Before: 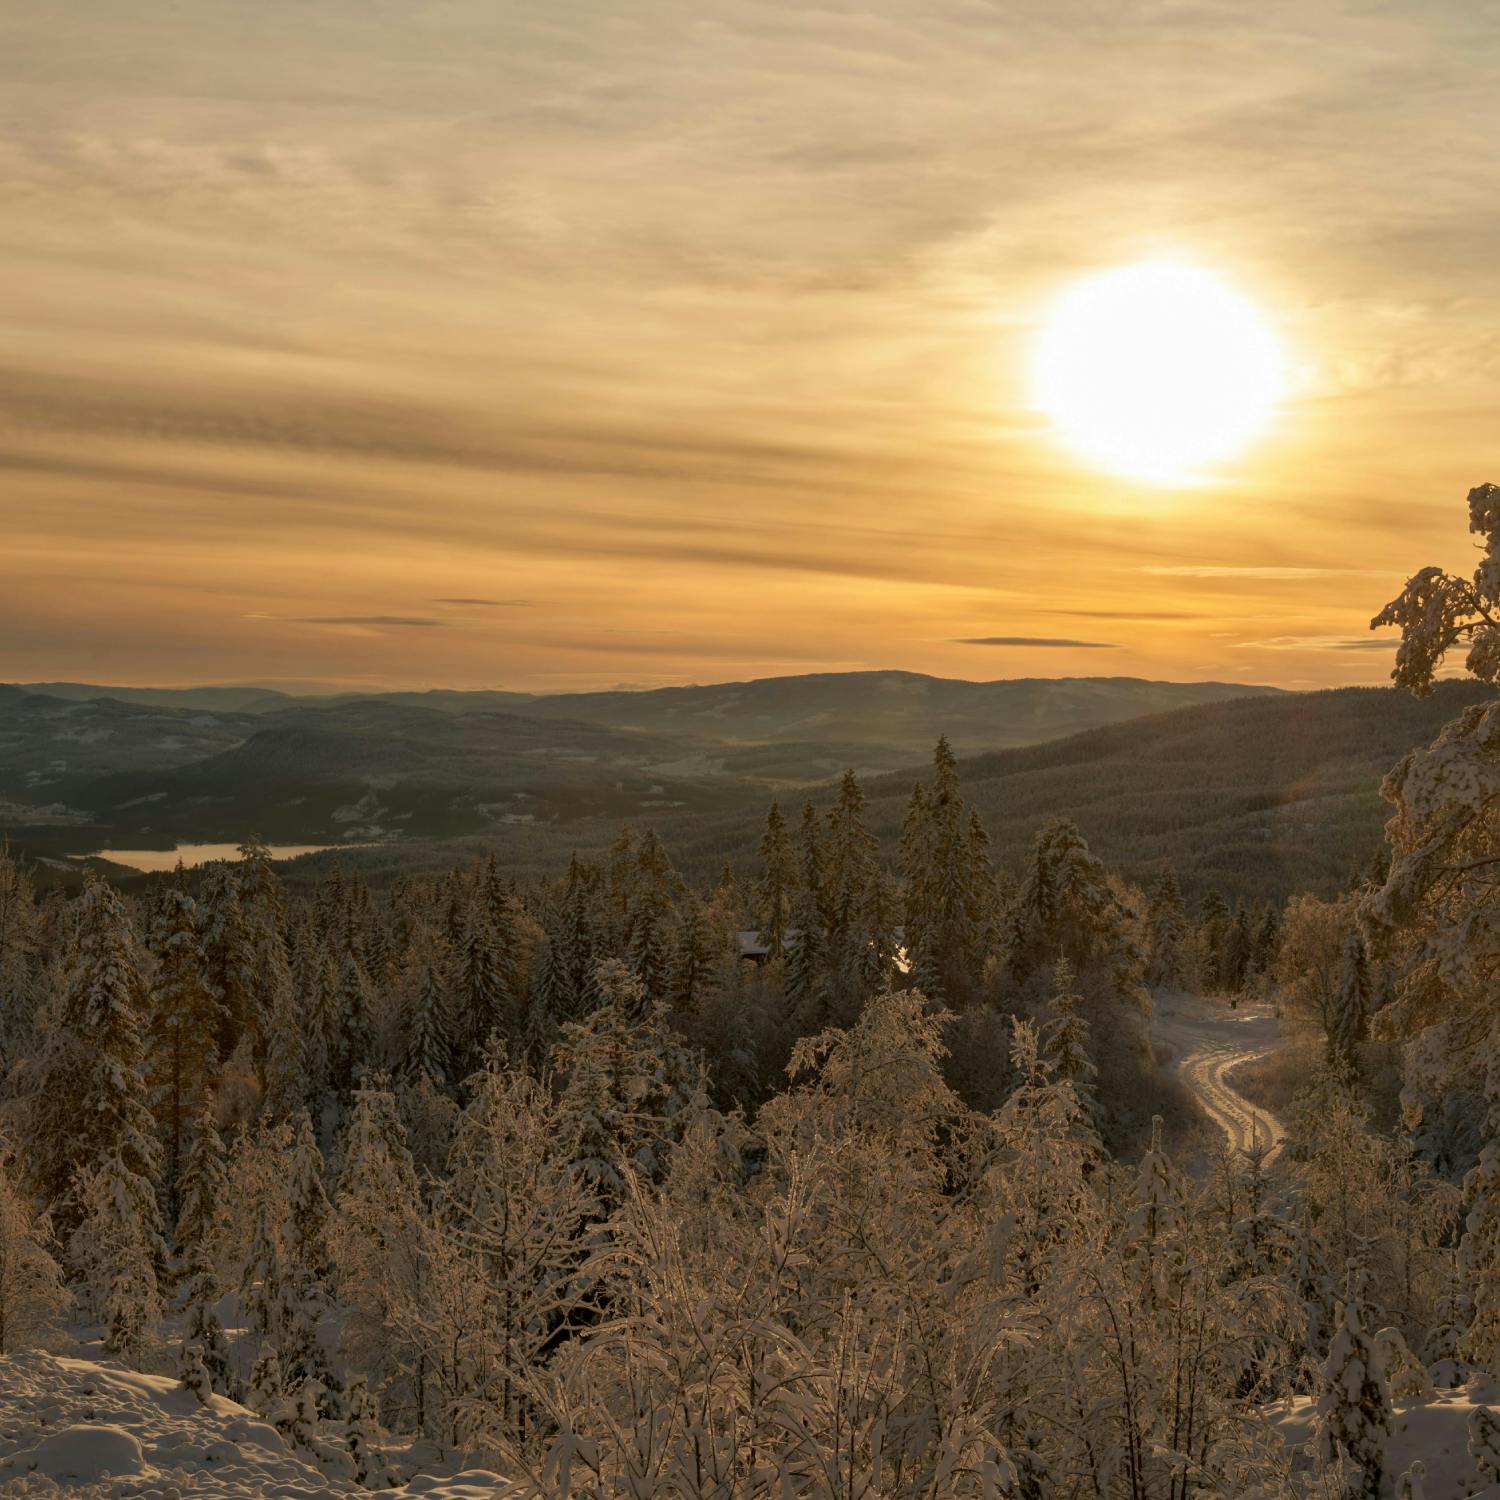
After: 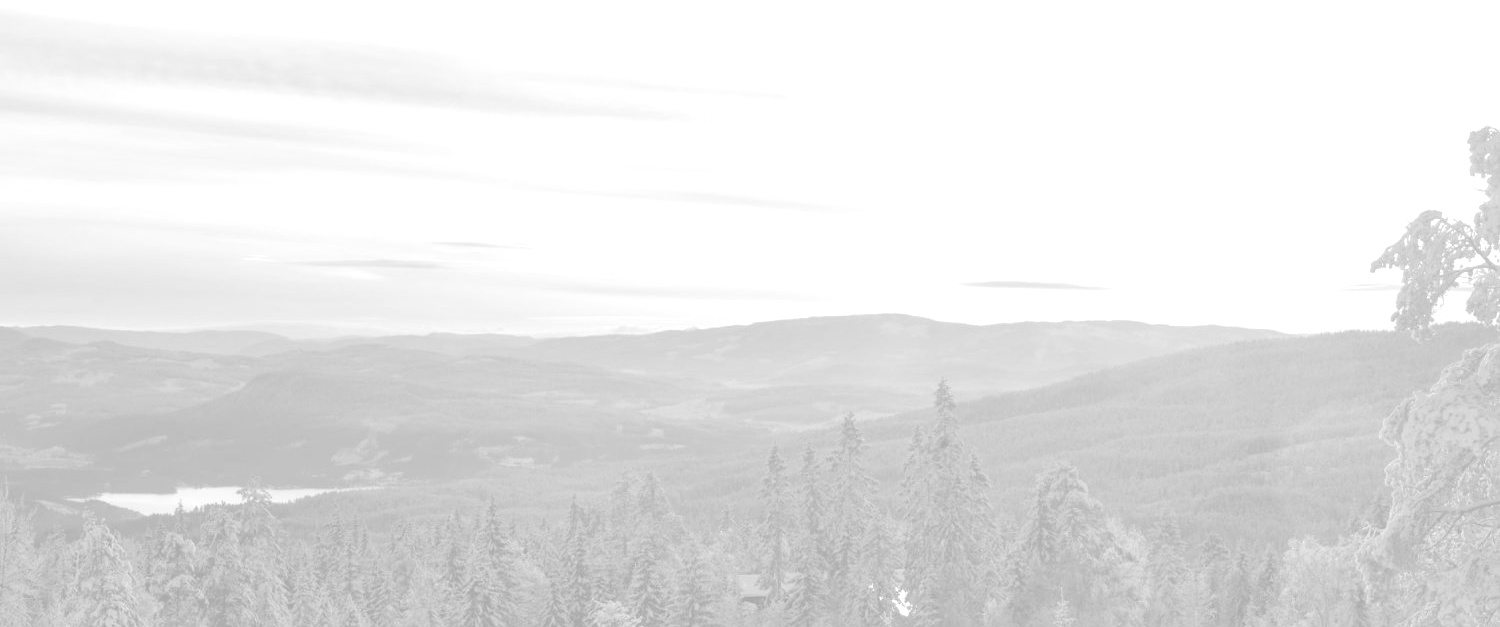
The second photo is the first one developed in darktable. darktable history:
crop and rotate: top 23.84%, bottom 34.294%
colorize: hue 36°, saturation 71%, lightness 80.79%
monochrome: on, module defaults
